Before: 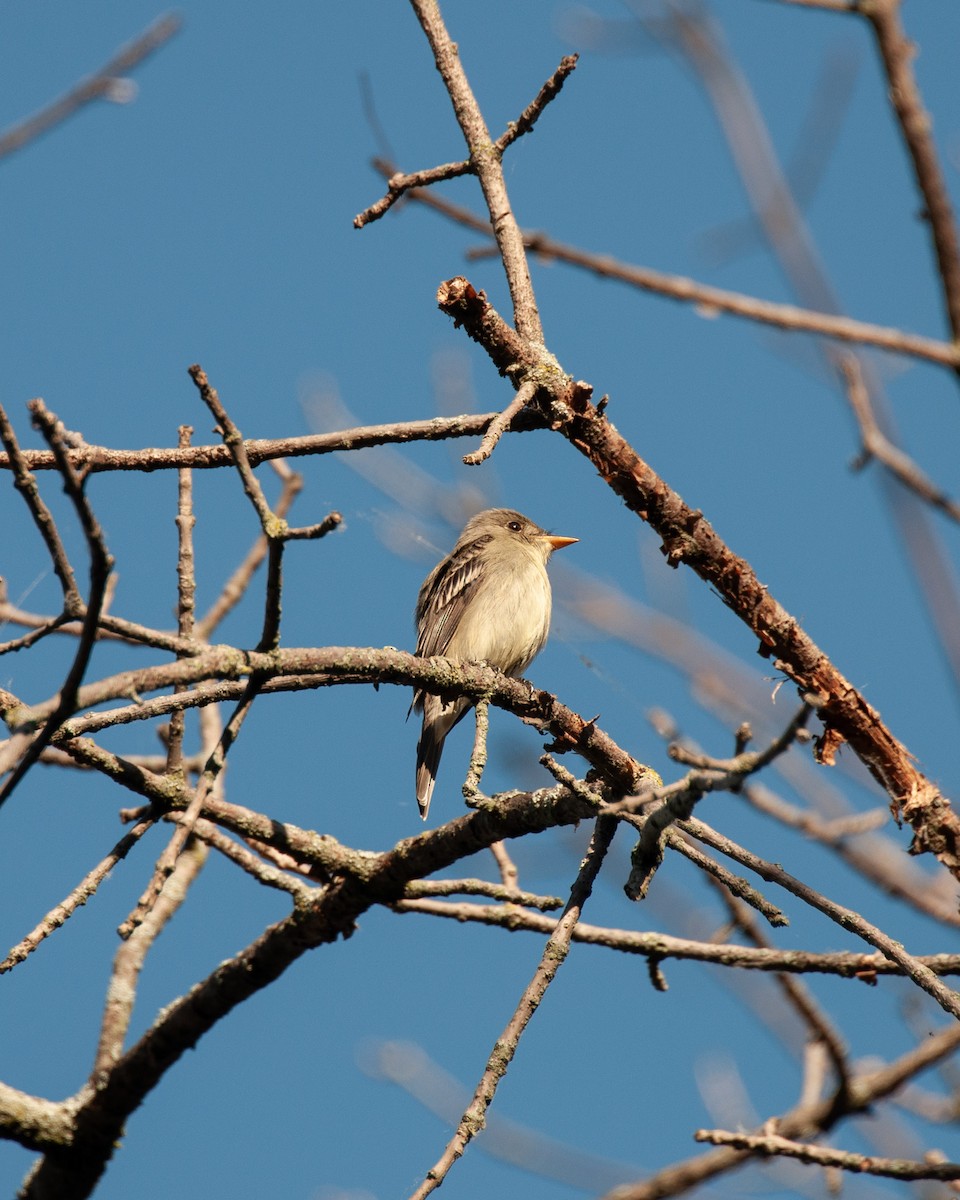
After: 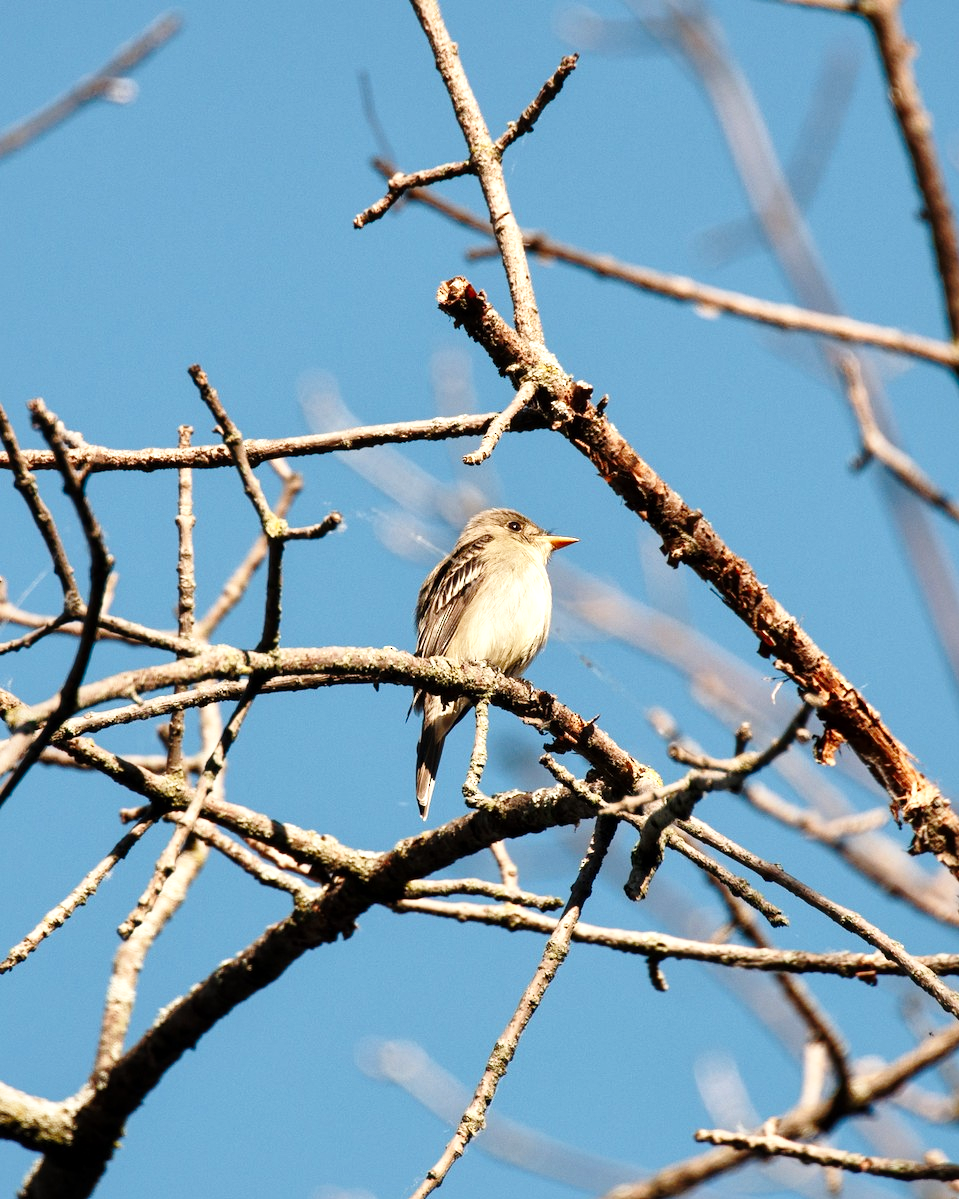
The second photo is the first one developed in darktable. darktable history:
crop: left 0.074%
local contrast: mode bilateral grid, contrast 20, coarseness 50, detail 147%, midtone range 0.2
base curve: curves: ch0 [(0, 0) (0.028, 0.03) (0.121, 0.232) (0.46, 0.748) (0.859, 0.968) (1, 1)], preserve colors none
exposure: exposure -0.014 EV, compensate exposure bias true, compensate highlight preservation false
